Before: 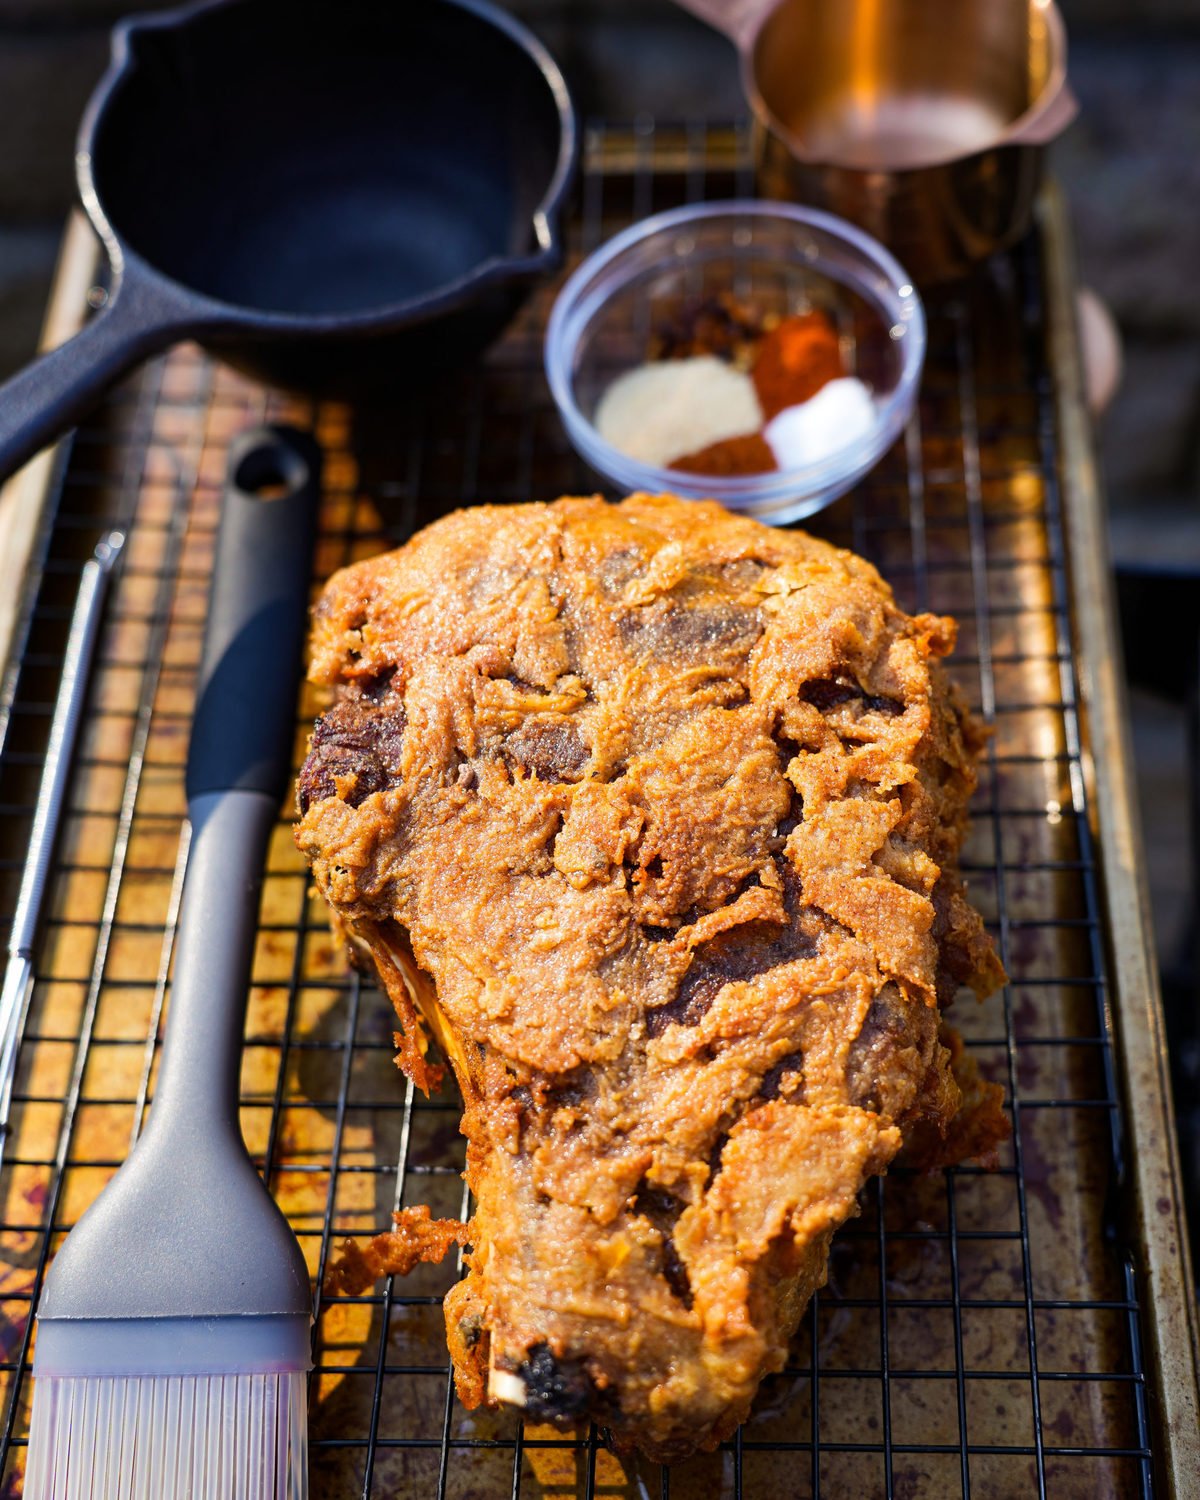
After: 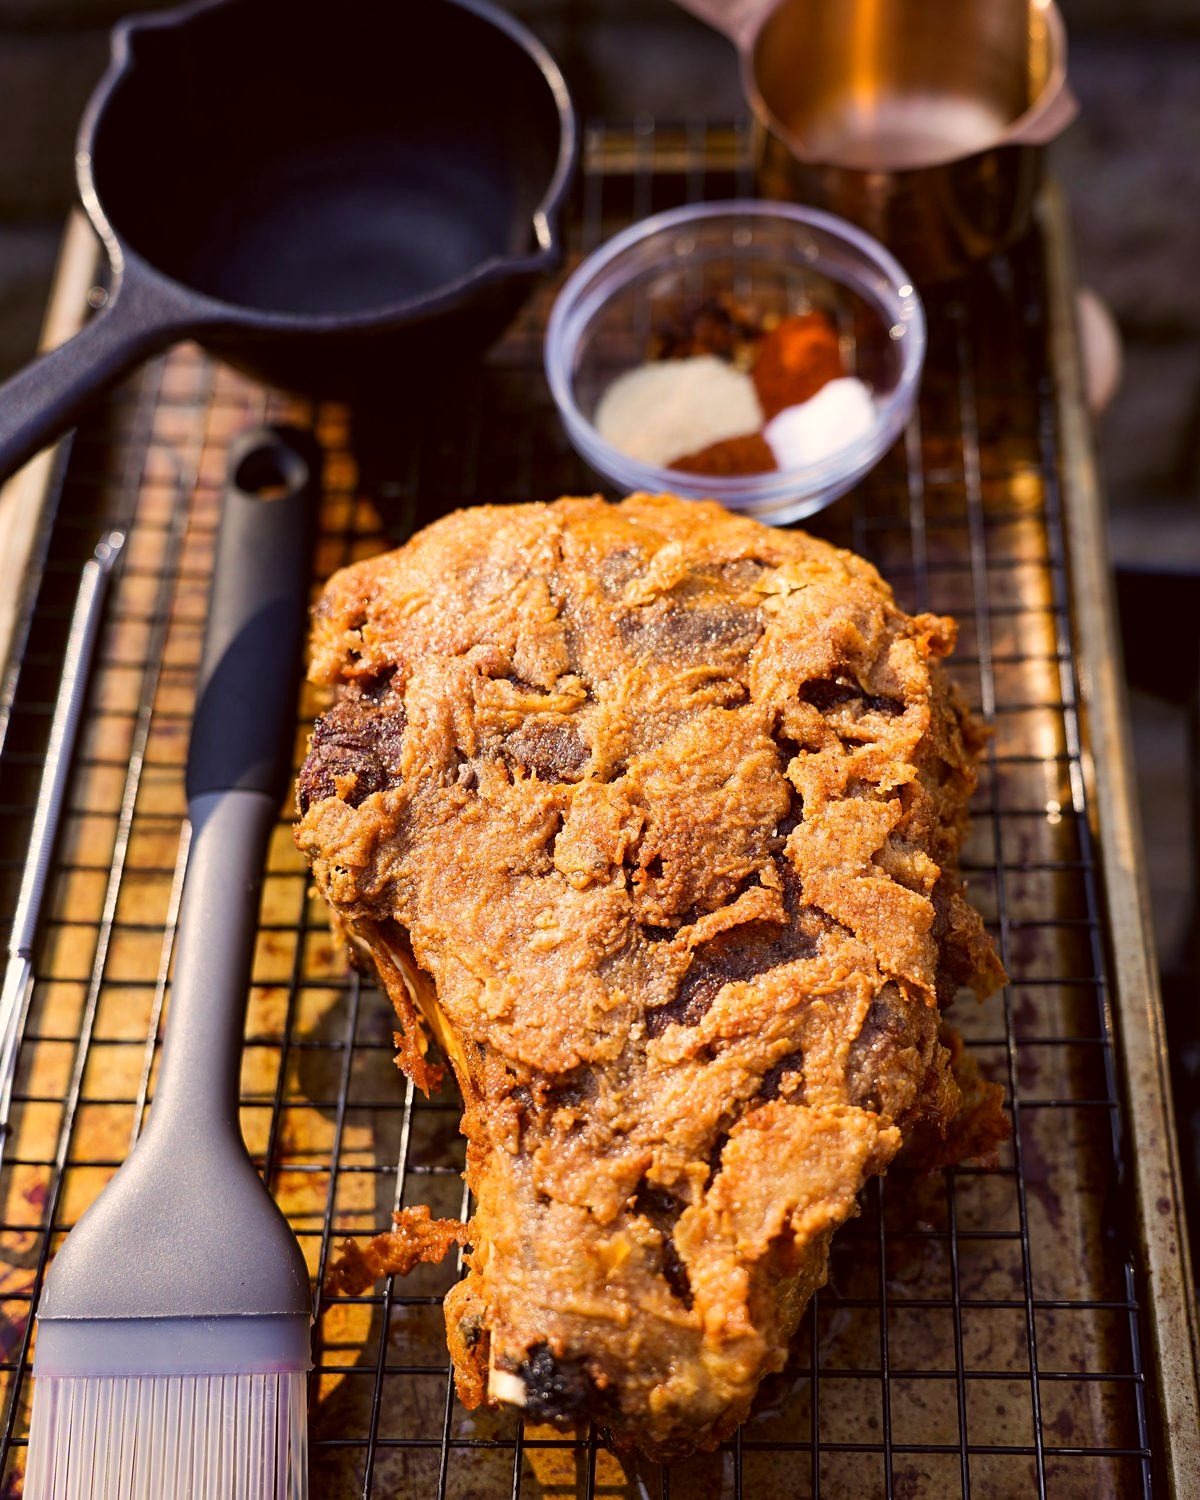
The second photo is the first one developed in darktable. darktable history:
sharpen: amount 0.2
color correction: highlights a* 6.27, highlights b* 8.19, shadows a* 5.94, shadows b* 7.23, saturation 0.9
